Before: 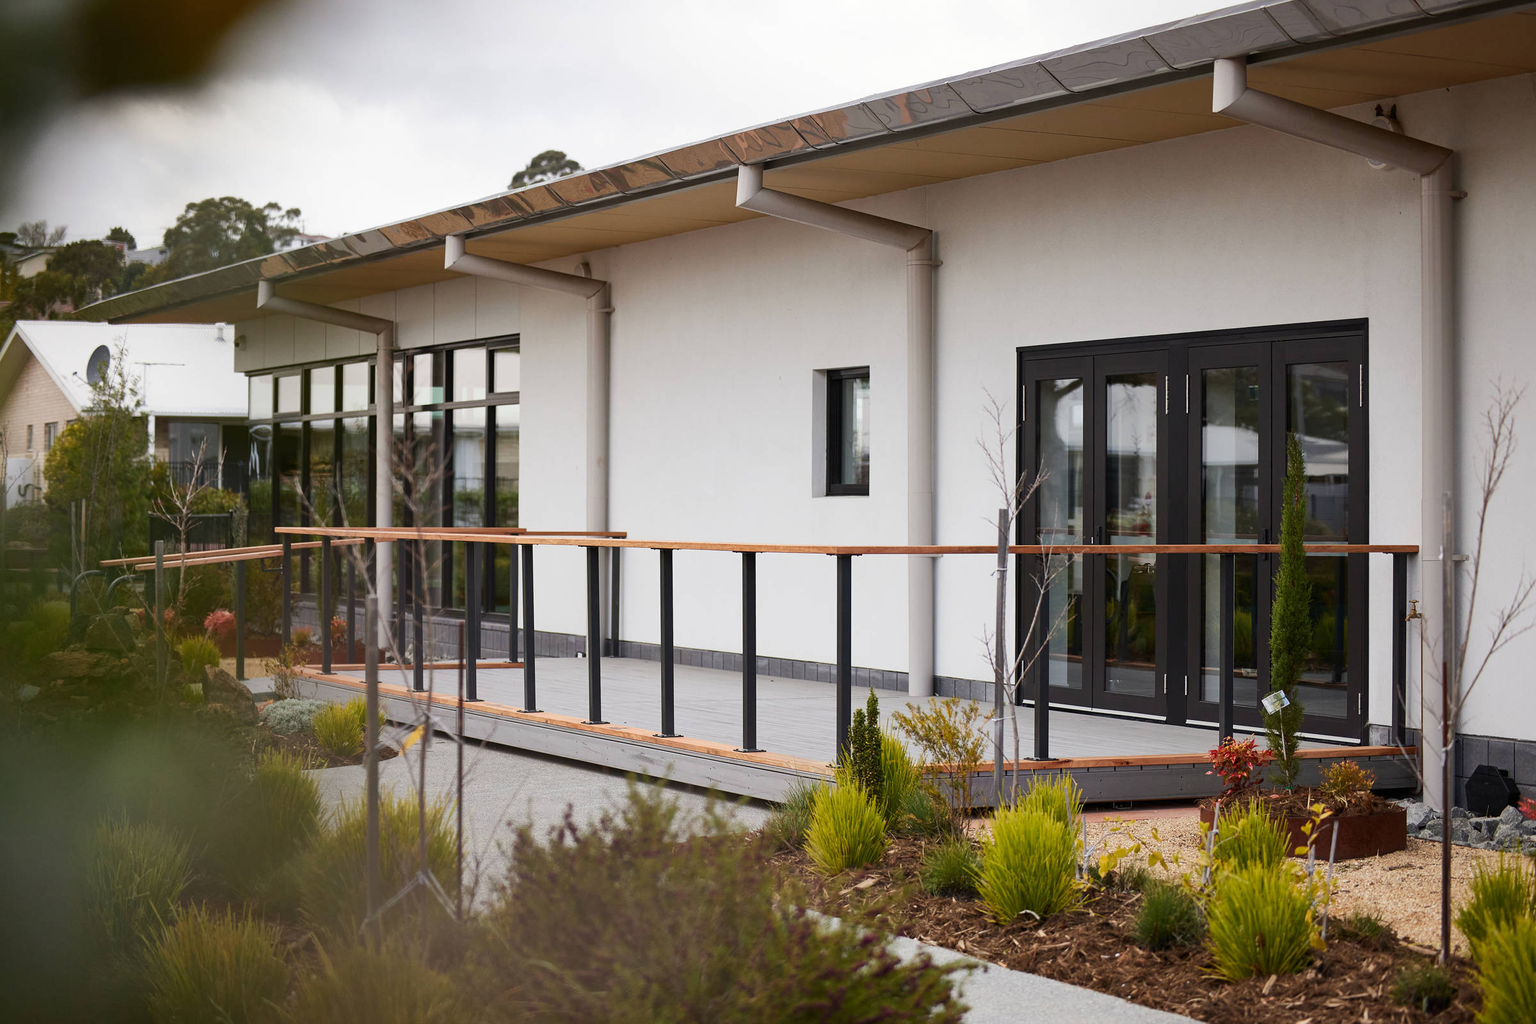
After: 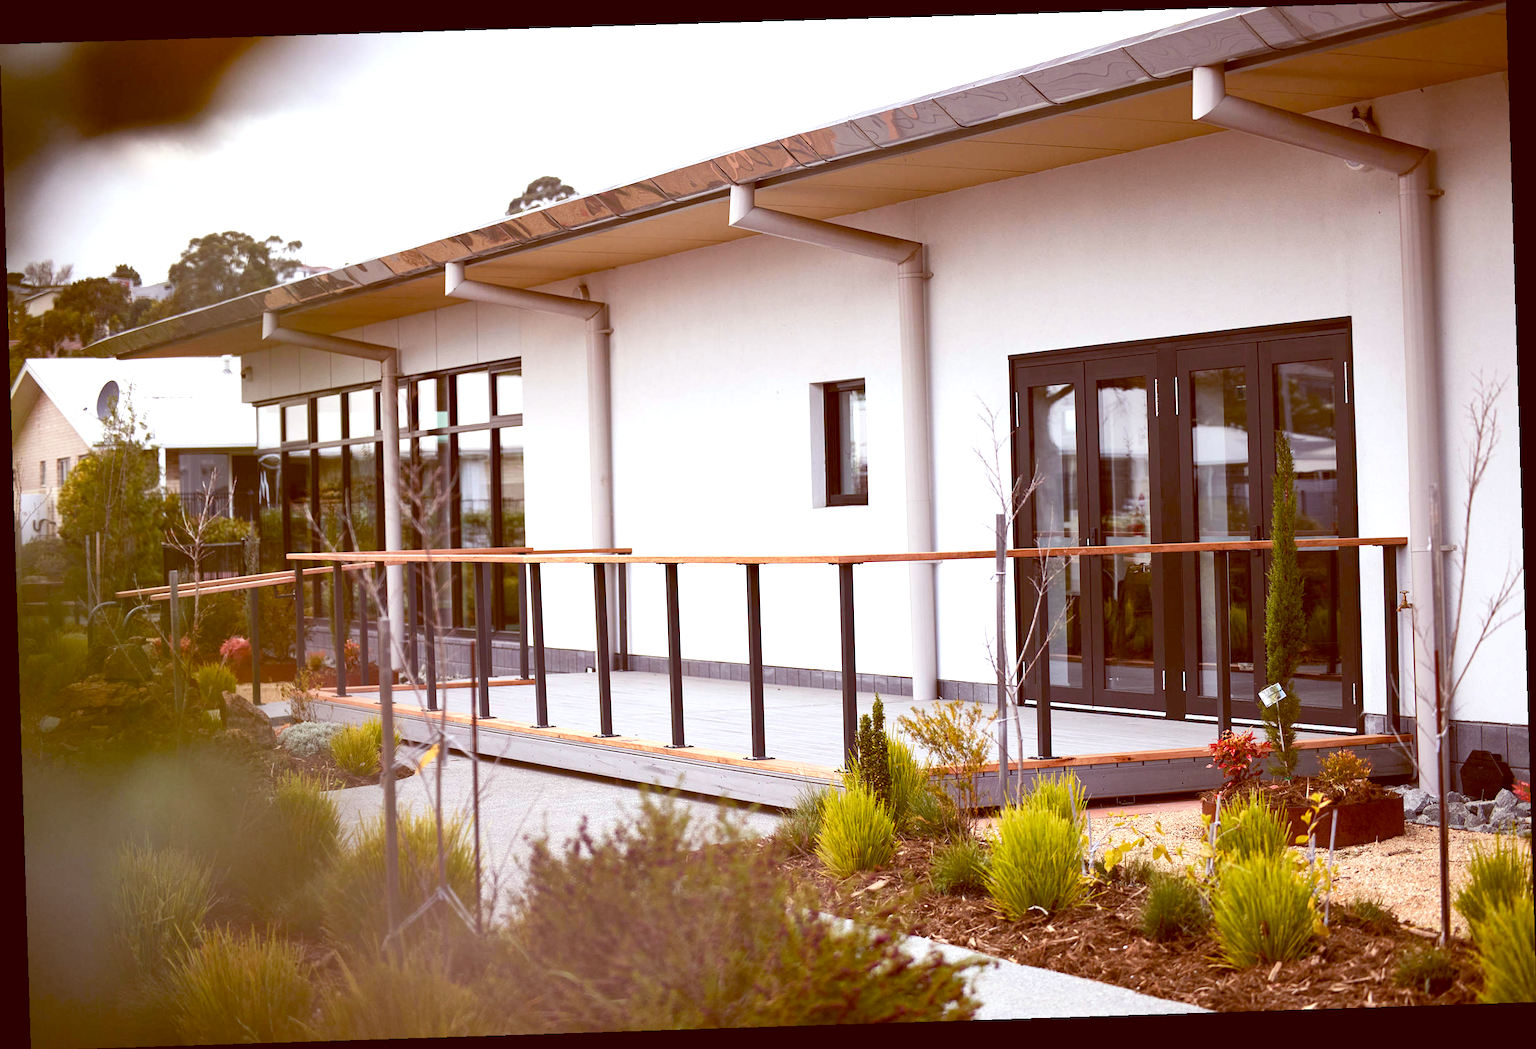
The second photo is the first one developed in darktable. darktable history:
exposure: exposure 0.722 EV, compensate highlight preservation false
rgb levels: mode RGB, independent channels, levels [[0, 0.474, 1], [0, 0.5, 1], [0, 0.5, 1]]
color balance: lift [1, 1.015, 1.004, 0.985], gamma [1, 0.958, 0.971, 1.042], gain [1, 0.956, 0.977, 1.044]
rotate and perspective: rotation -1.77°, lens shift (horizontal) 0.004, automatic cropping off
